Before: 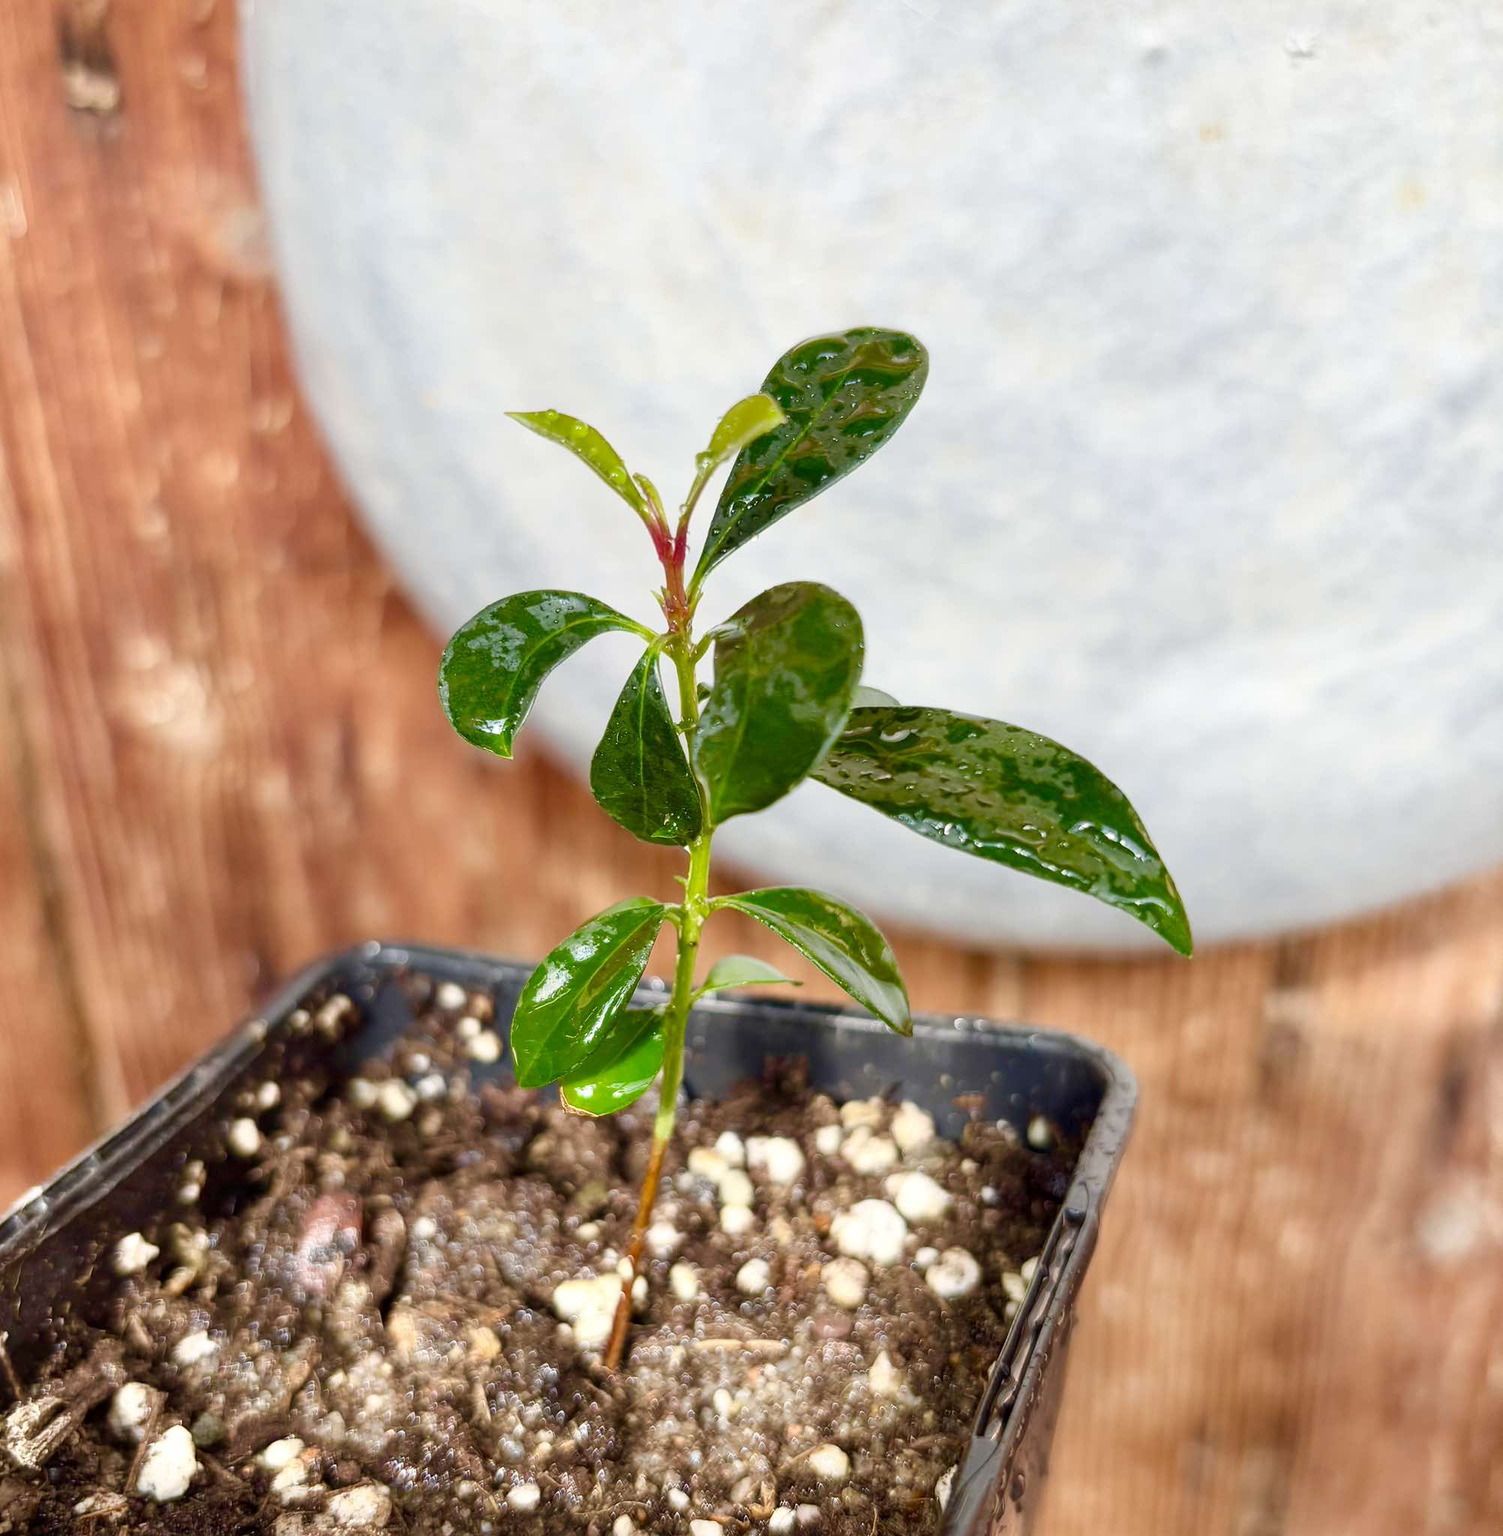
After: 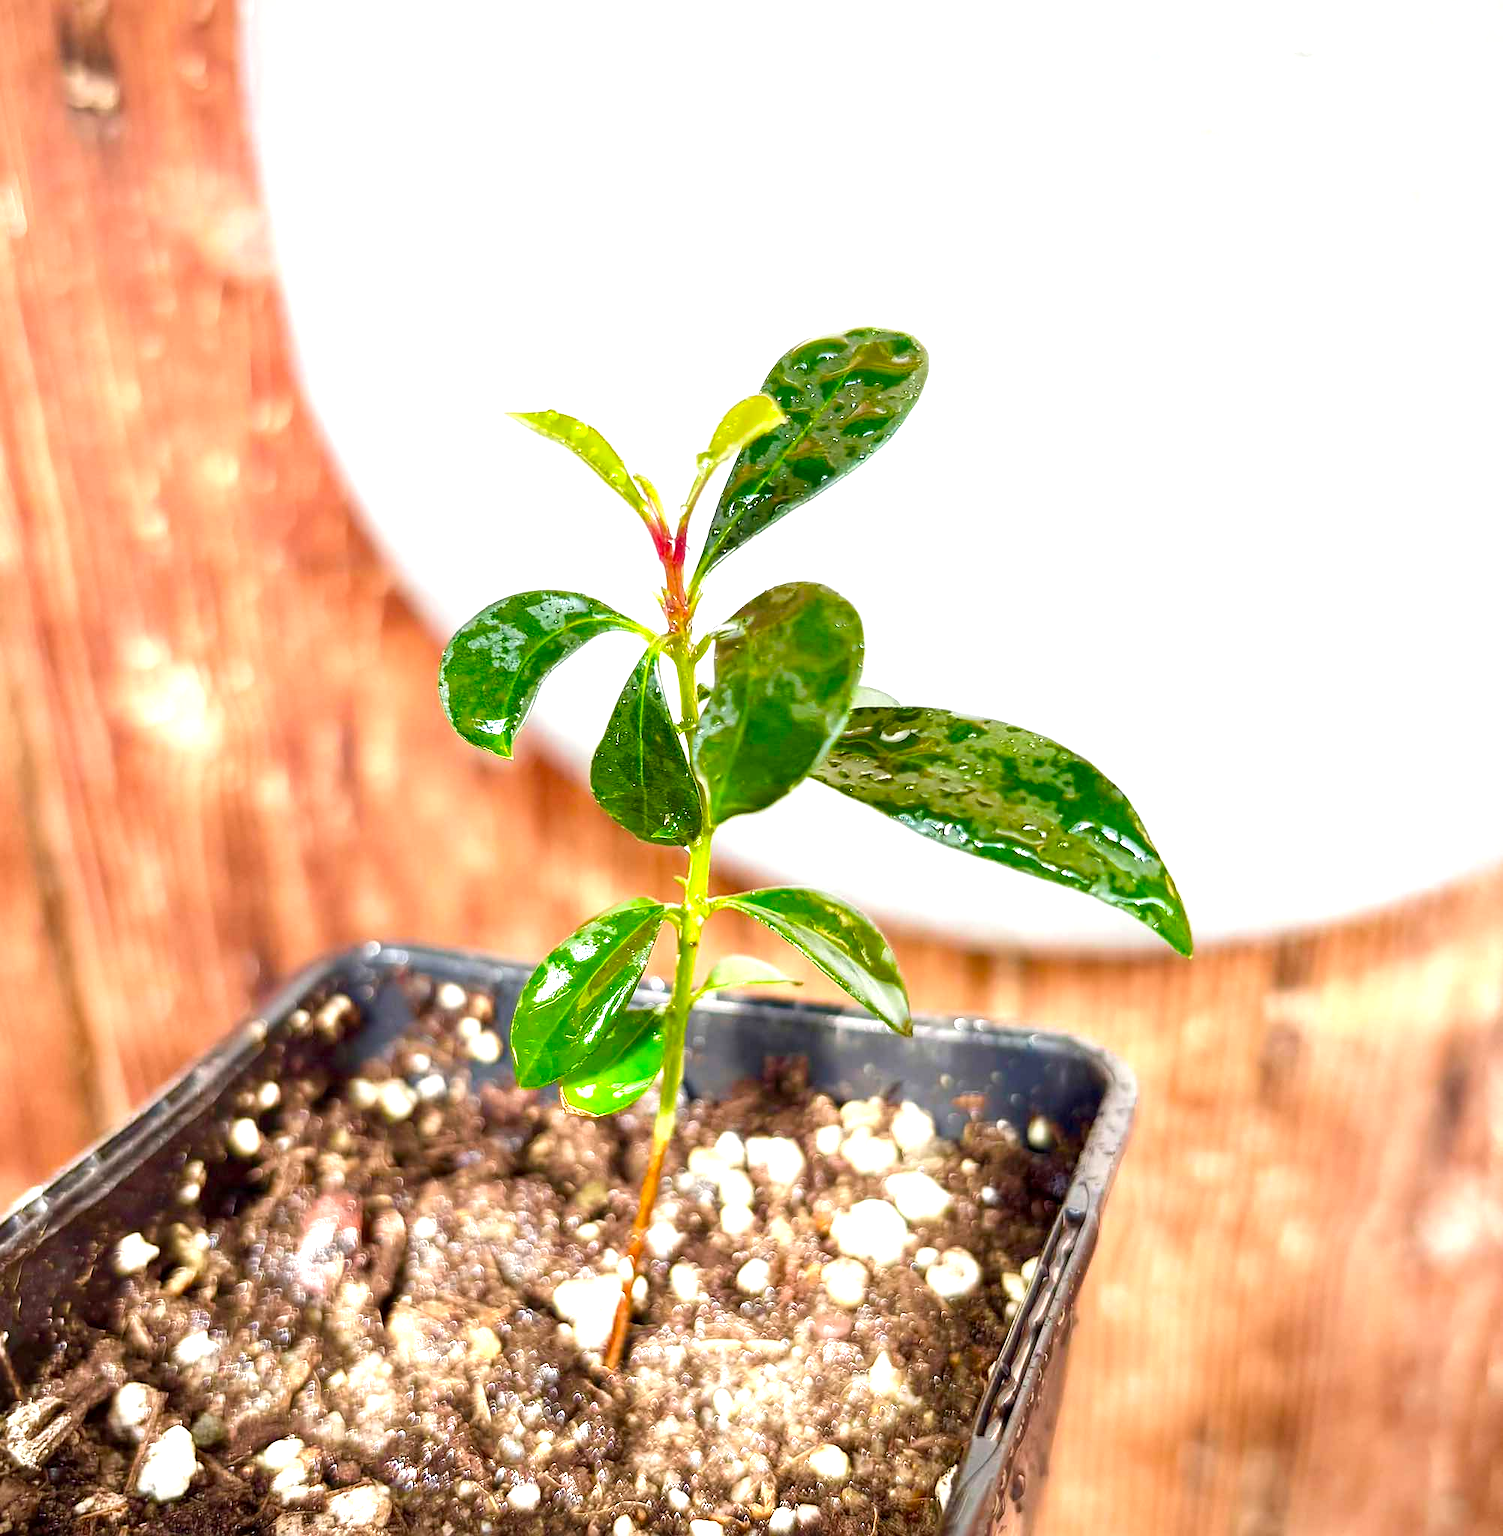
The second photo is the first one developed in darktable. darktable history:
vignetting: fall-off start 80.87%, fall-off radius 61.59%, brightness -0.384, saturation 0.007, center (0, 0.007), automatic ratio true, width/height ratio 1.418
sharpen: radius 1.559, amount 0.373, threshold 1.271
exposure: black level correction 0.001, exposure 1.05 EV, compensate exposure bias true, compensate highlight preservation false
